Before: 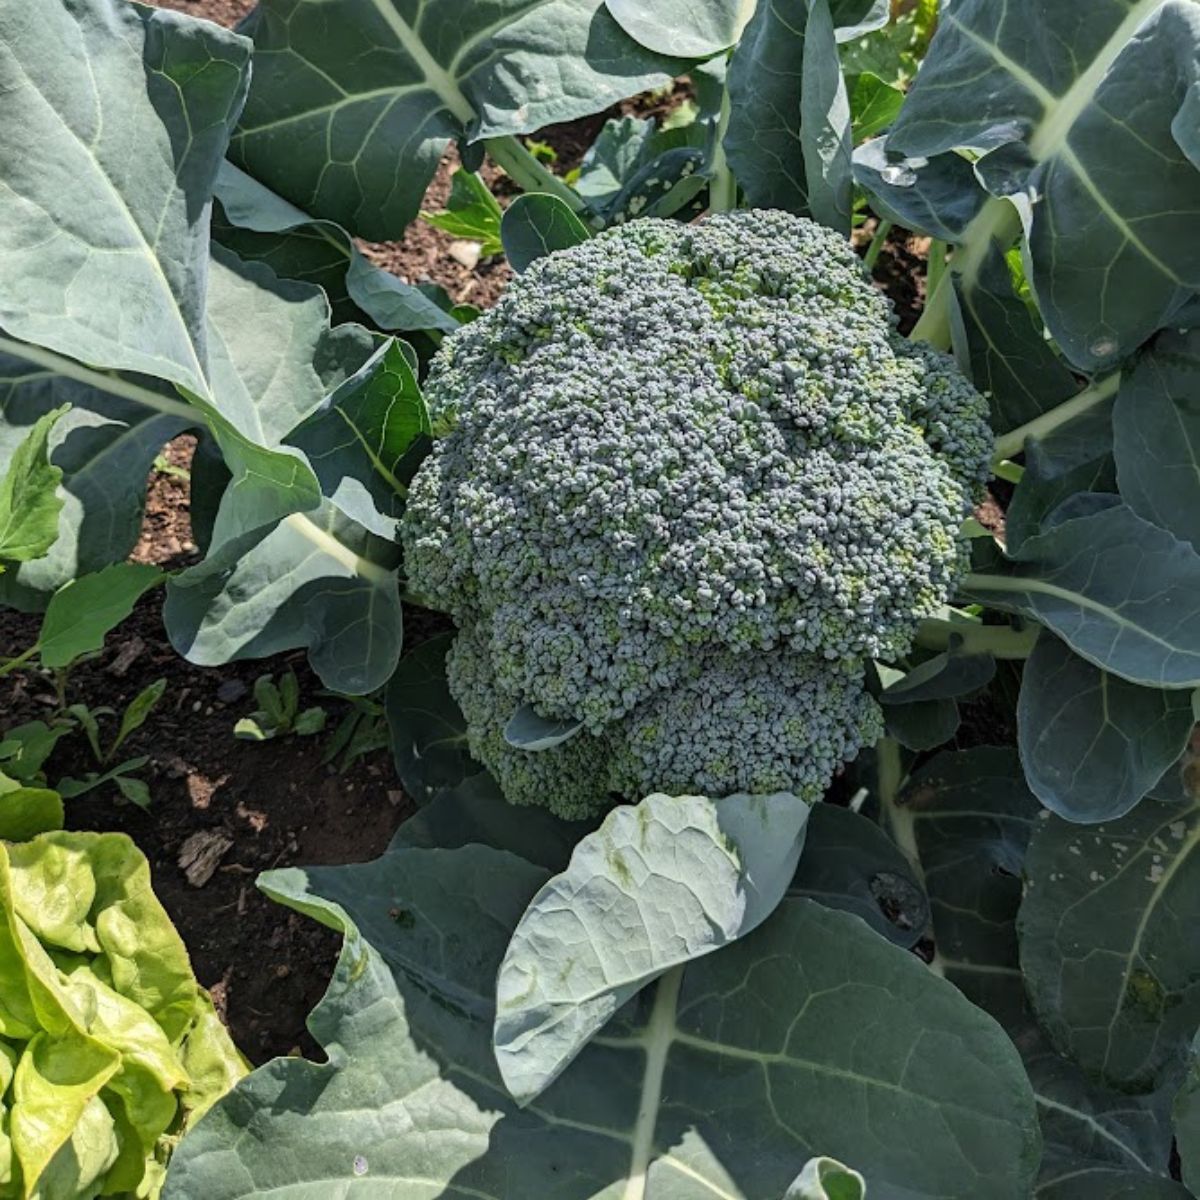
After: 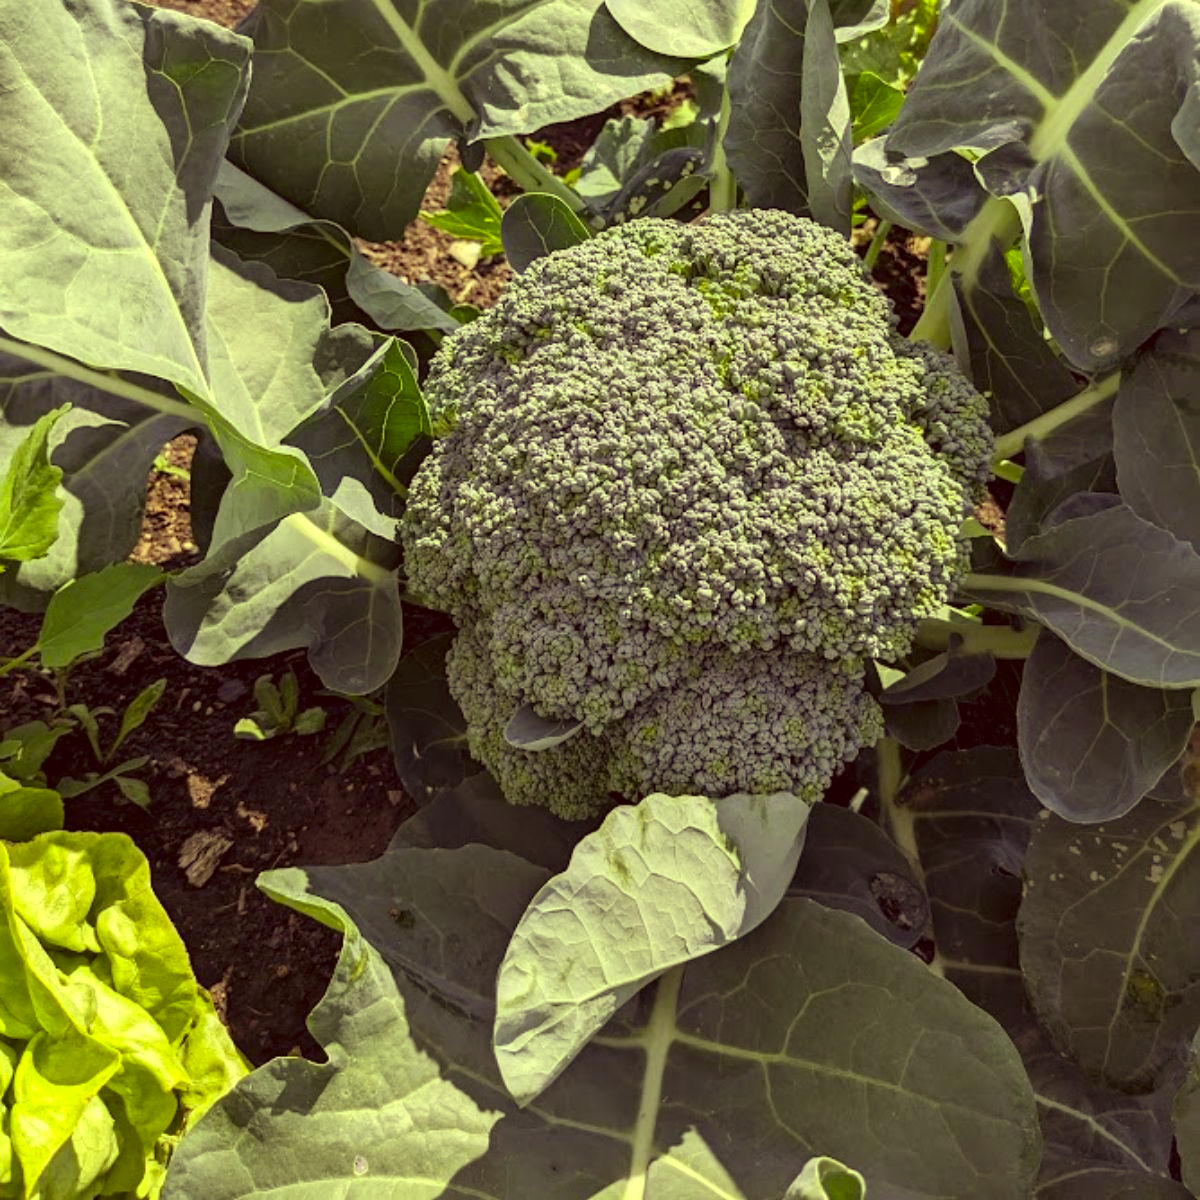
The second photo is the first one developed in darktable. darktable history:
color correction: highlights a* 10.12, highlights b* 39.04, shadows a* 14.62, shadows b* 3.37
color balance: mode lift, gamma, gain (sRGB), lift [0.997, 0.979, 1.021, 1.011], gamma [1, 1.084, 0.916, 0.998], gain [1, 0.87, 1.13, 1.101], contrast 4.55%, contrast fulcrum 38.24%, output saturation 104.09%
